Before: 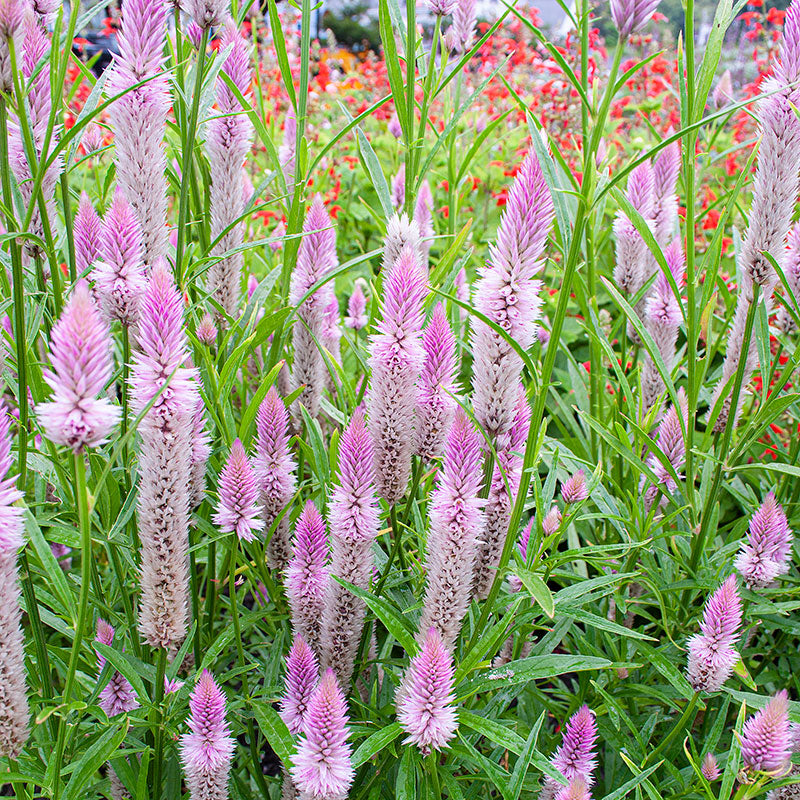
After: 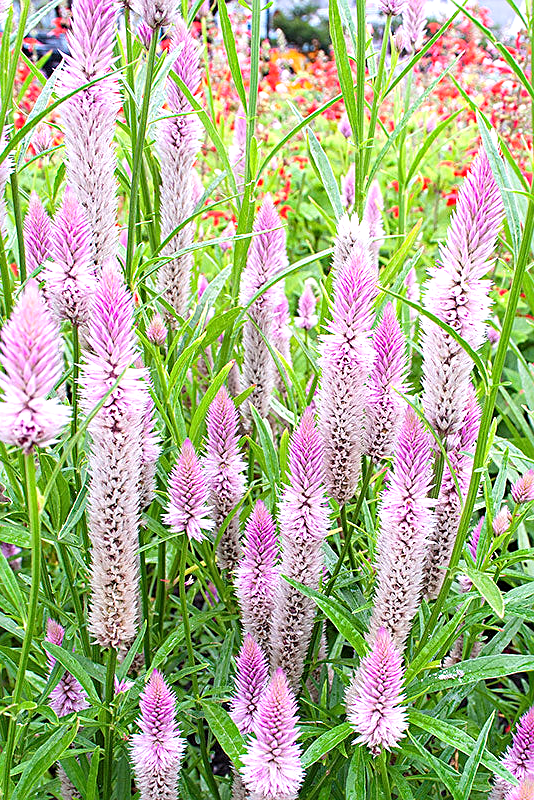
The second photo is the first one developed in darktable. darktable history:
sharpen: on, module defaults
crop and rotate: left 6.293%, right 26.846%
color correction: highlights a* -0.238, highlights b* -0.064
exposure: black level correction 0, exposure 0.499 EV, compensate exposure bias true, compensate highlight preservation false
